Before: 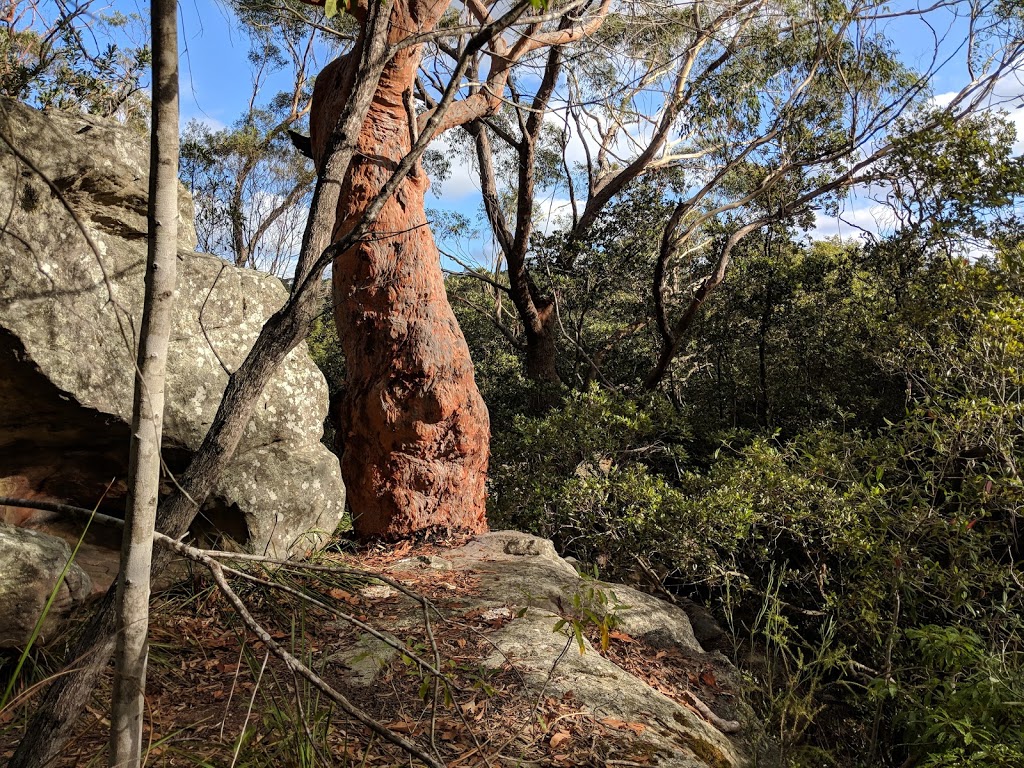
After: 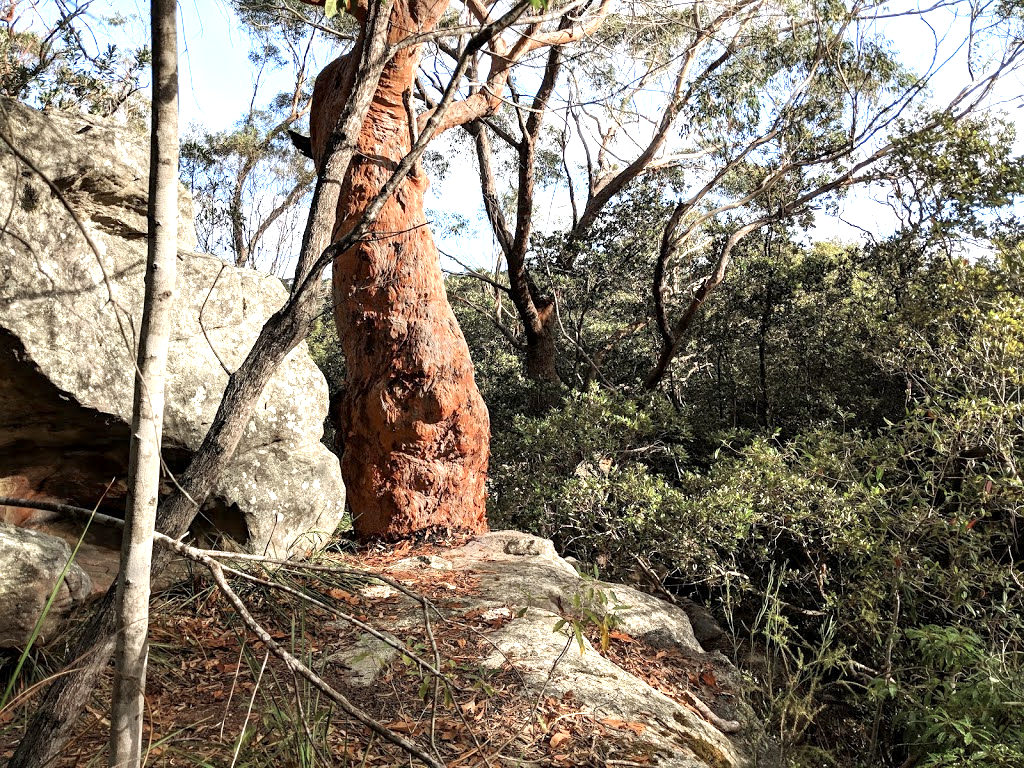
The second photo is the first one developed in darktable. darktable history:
color zones: curves: ch0 [(0, 0.5) (0.125, 0.4) (0.25, 0.5) (0.375, 0.4) (0.5, 0.4) (0.625, 0.6) (0.75, 0.6) (0.875, 0.5)]; ch1 [(0, 0.35) (0.125, 0.45) (0.25, 0.35) (0.375, 0.35) (0.5, 0.35) (0.625, 0.35) (0.75, 0.45) (0.875, 0.35)]; ch2 [(0, 0.6) (0.125, 0.5) (0.25, 0.5) (0.375, 0.6) (0.5, 0.6) (0.625, 0.5) (0.75, 0.5) (0.875, 0.5)]
exposure: black level correction 0.001, exposure 1.127 EV, compensate highlight preservation false
